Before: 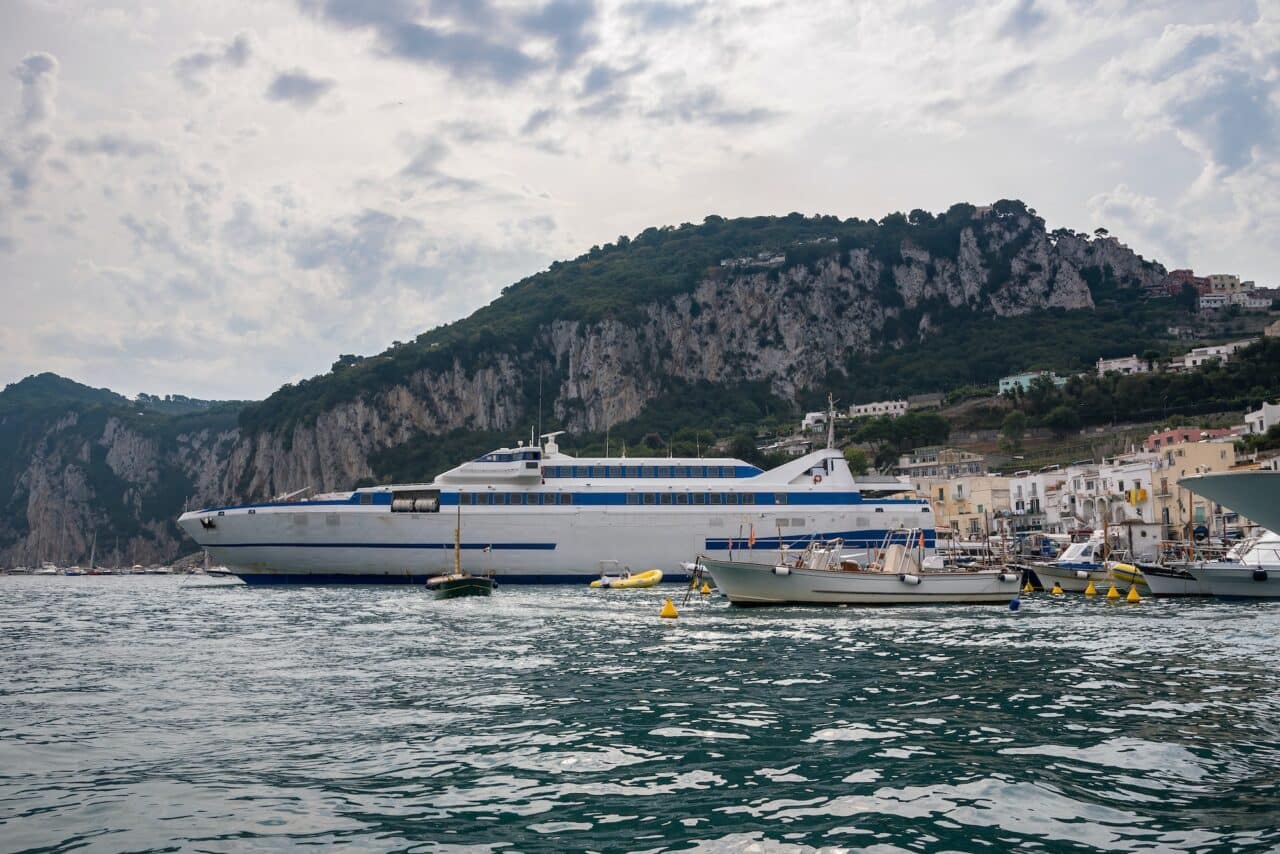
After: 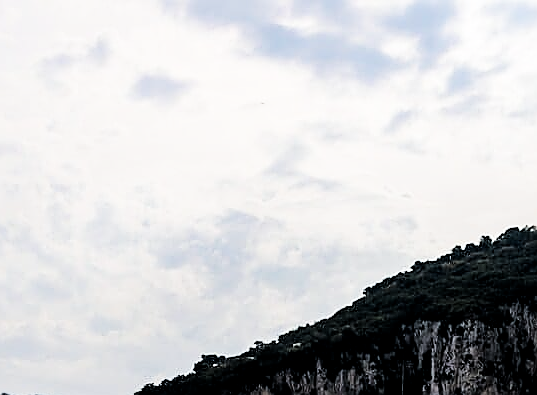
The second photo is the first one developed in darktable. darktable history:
shadows and highlights: radius 93.07, shadows -14.46, white point adjustment 0.23, highlights 31.48, compress 48.23%, highlights color adjustment 52.79%, soften with gaussian
crop and rotate: left 10.817%, top 0.062%, right 47.194%, bottom 53.626%
graduated density: rotation -180°, offset 27.42
exposure: exposure -0.021 EV, compensate highlight preservation false
filmic rgb: black relative exposure -5 EV, hardness 2.88, contrast 1.4, highlights saturation mix -30%
tone equalizer: -8 EV -1.08 EV, -7 EV -1.01 EV, -6 EV -0.867 EV, -5 EV -0.578 EV, -3 EV 0.578 EV, -2 EV 0.867 EV, -1 EV 1.01 EV, +0 EV 1.08 EV, edges refinement/feathering 500, mask exposure compensation -1.57 EV, preserve details no
local contrast: highlights 100%, shadows 100%, detail 120%, midtone range 0.2
sharpen: radius 1.4, amount 1.25, threshold 0.7
